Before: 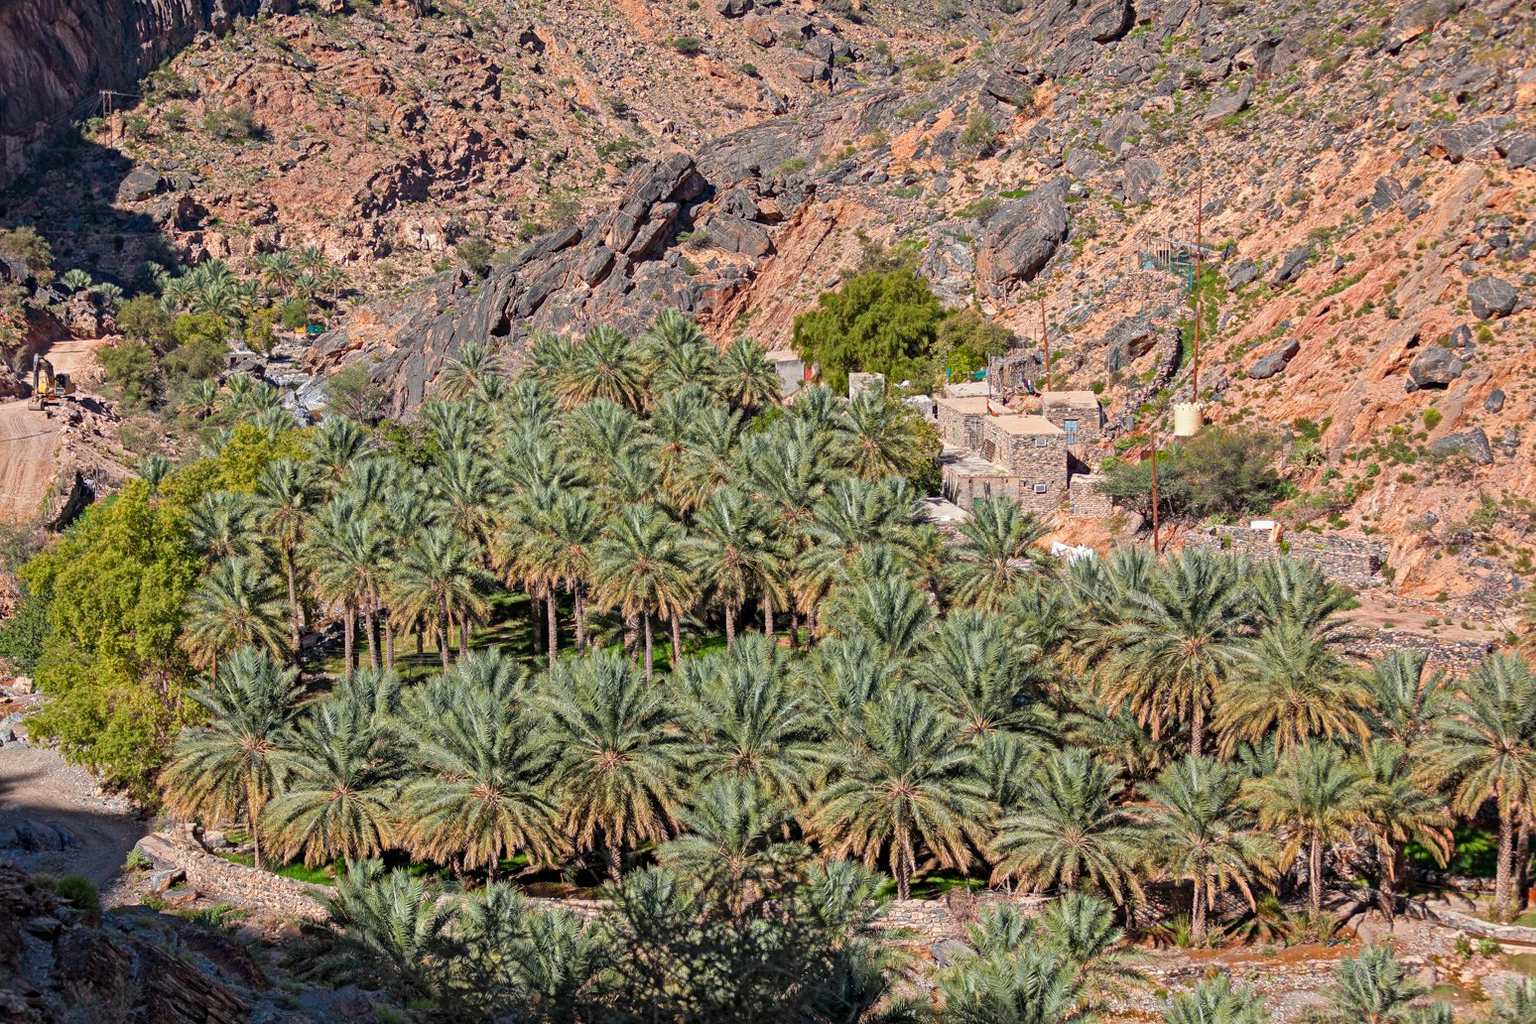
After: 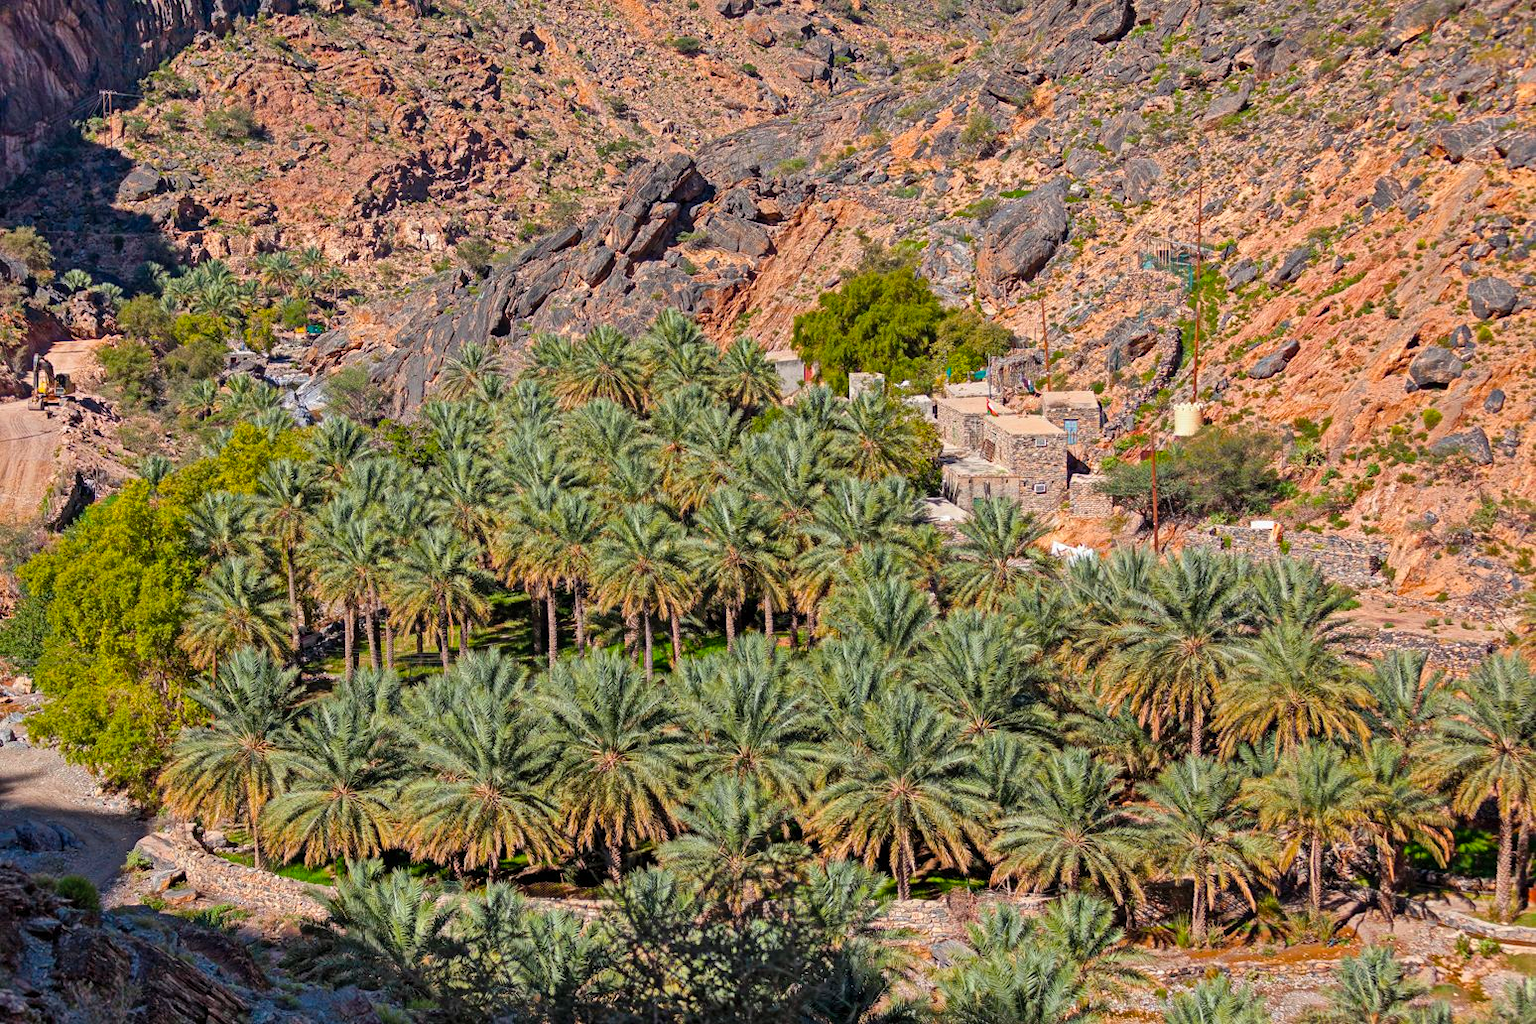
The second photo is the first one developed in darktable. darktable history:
shadows and highlights: shadows 49, highlights -41, soften with gaussian
color balance rgb: perceptual saturation grading › global saturation 20%, global vibrance 20%
